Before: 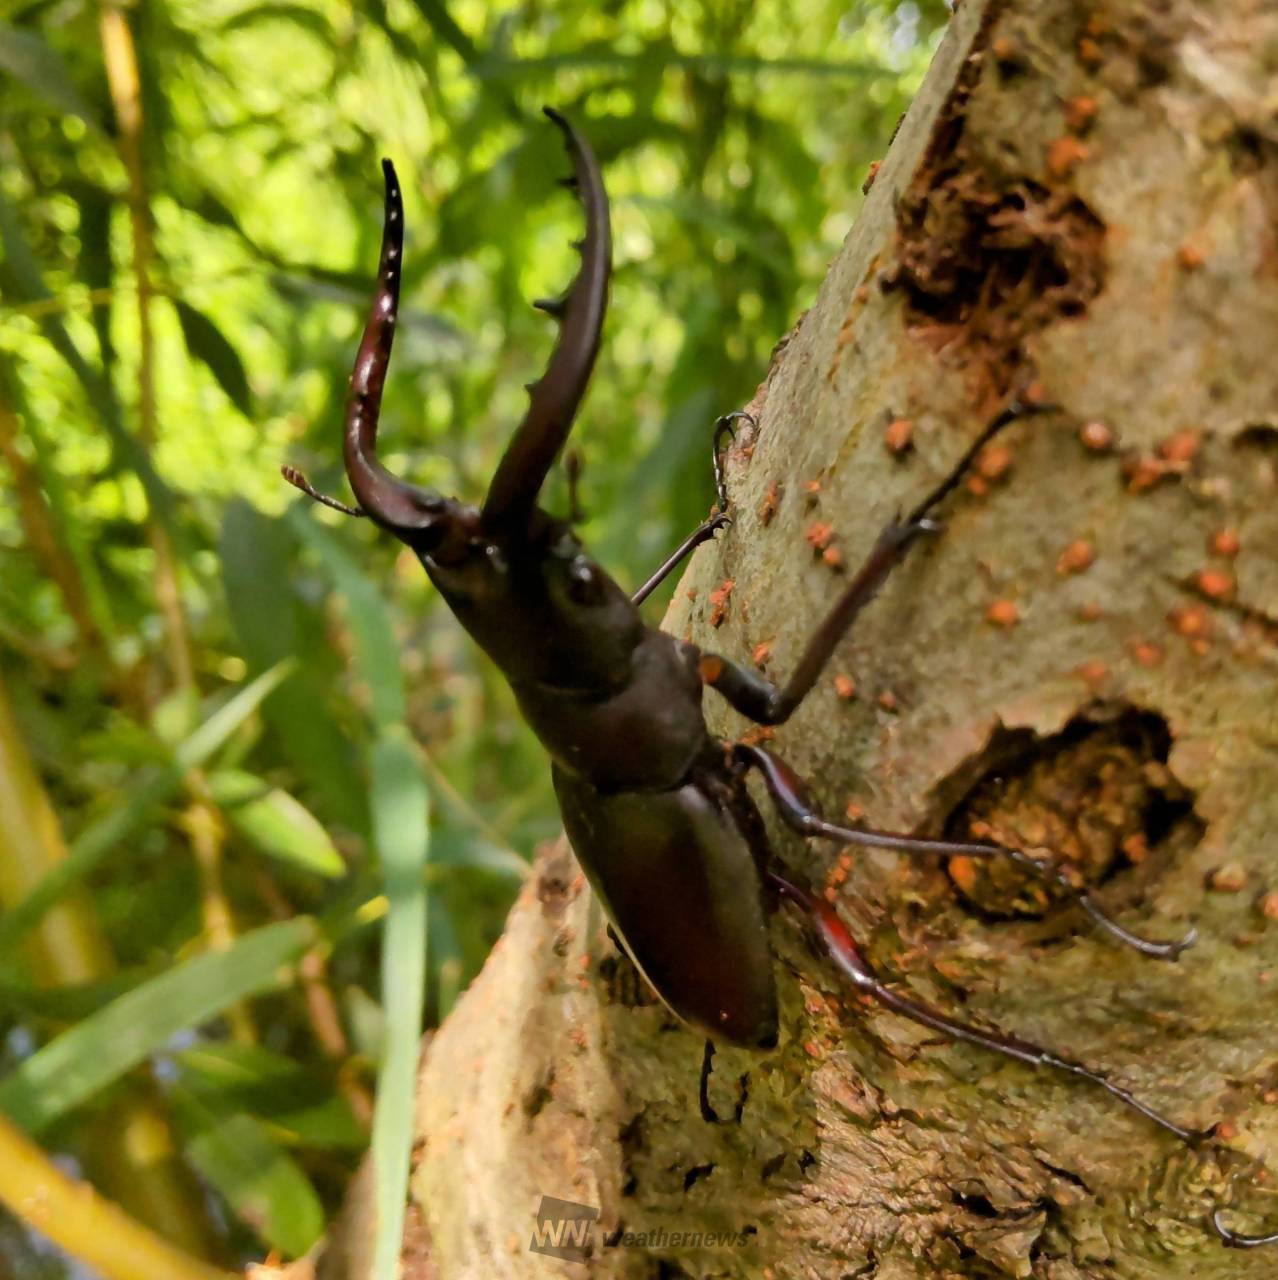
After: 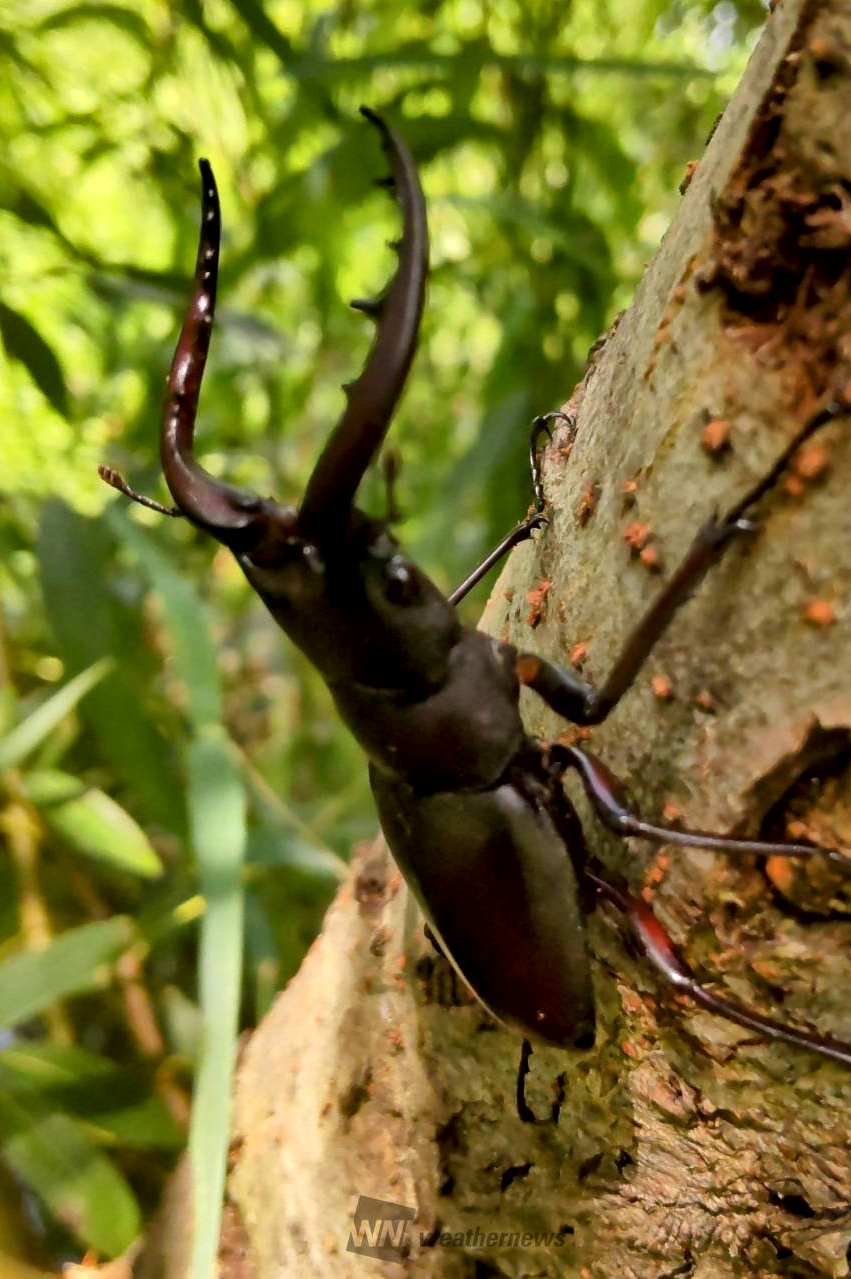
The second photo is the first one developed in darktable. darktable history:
local contrast: mode bilateral grid, contrast 20, coarseness 50, detail 148%, midtone range 0.2
crop and rotate: left 14.385%, right 18.948%
